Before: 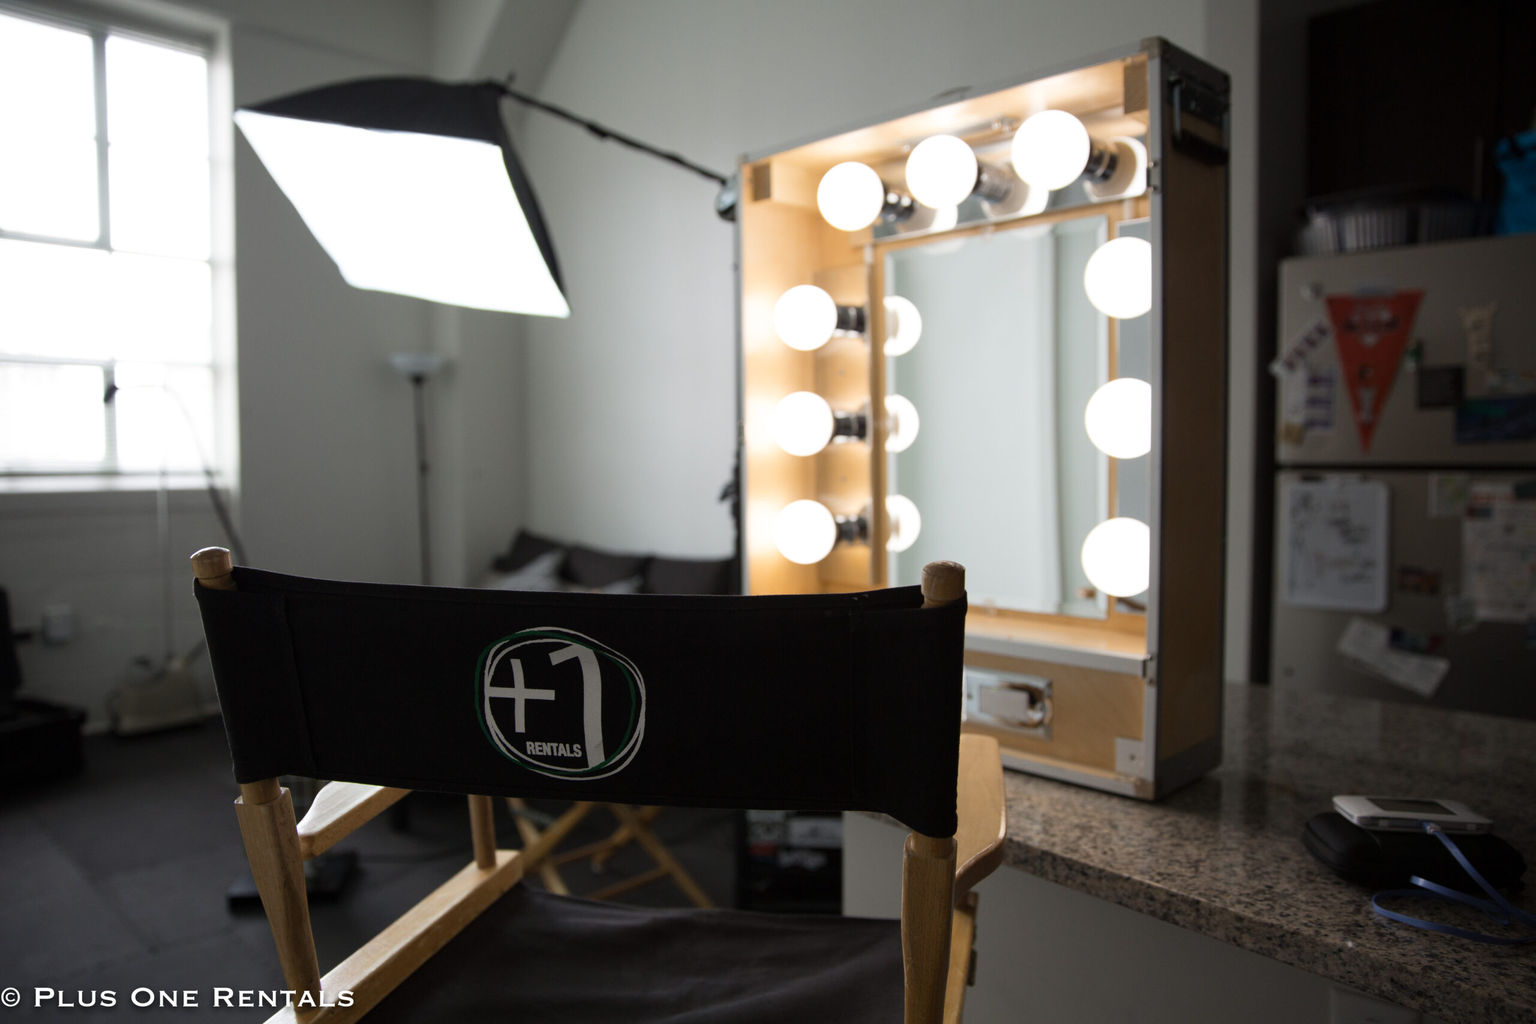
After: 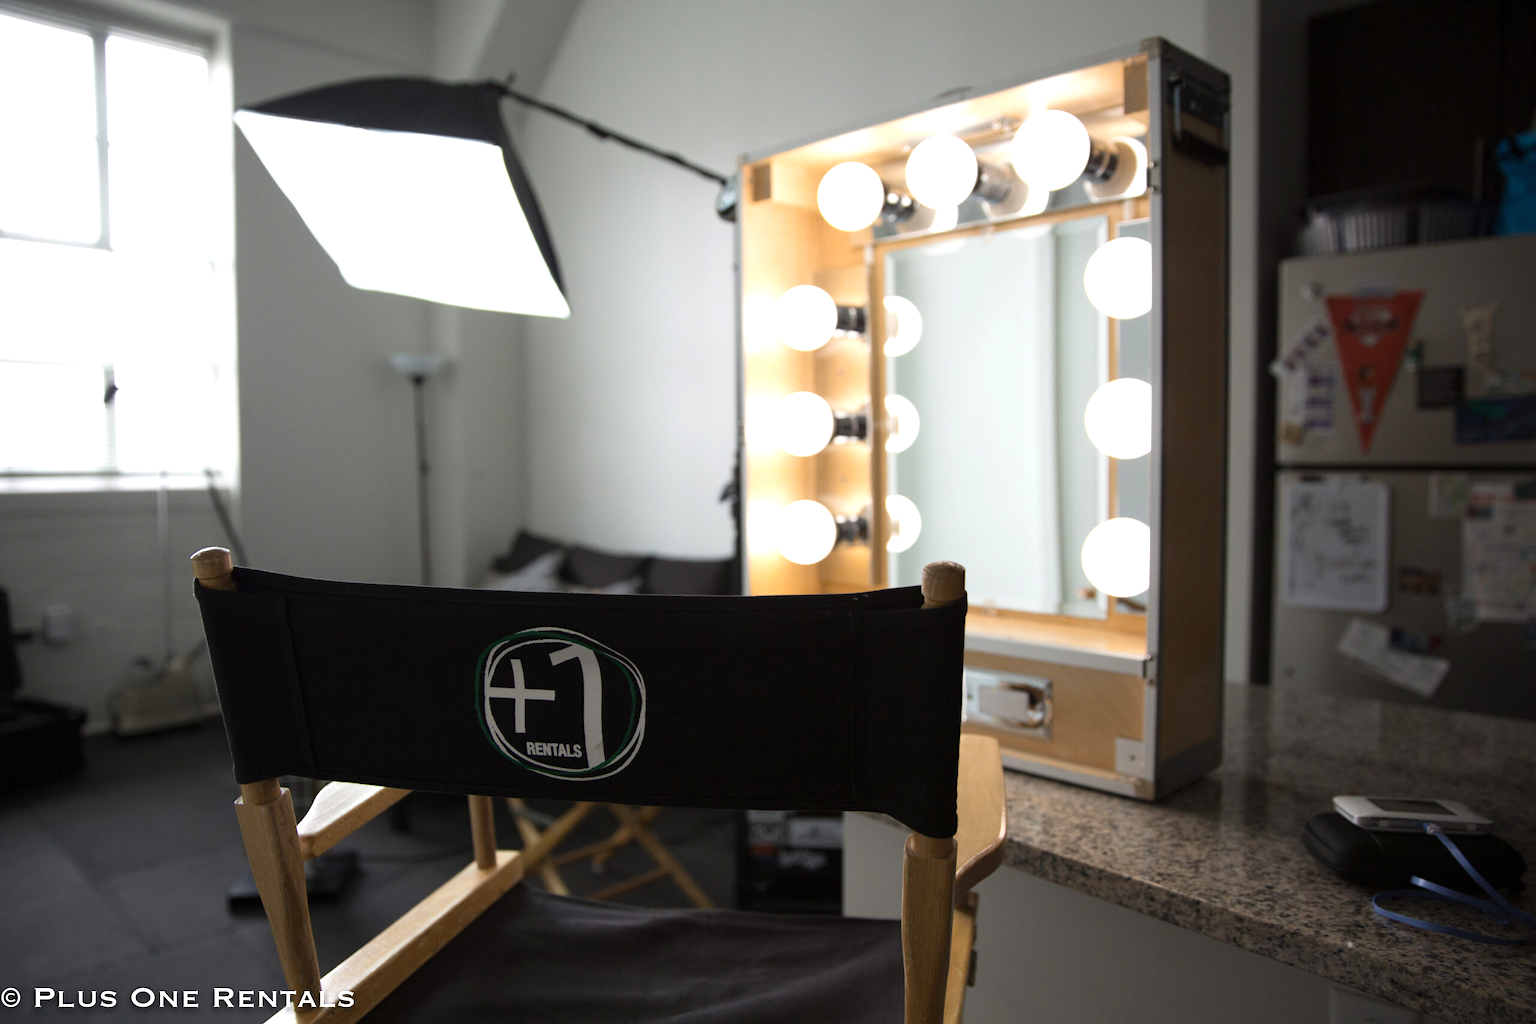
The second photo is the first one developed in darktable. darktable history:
exposure: black level correction 0, exposure 0.397 EV, compensate highlight preservation false
